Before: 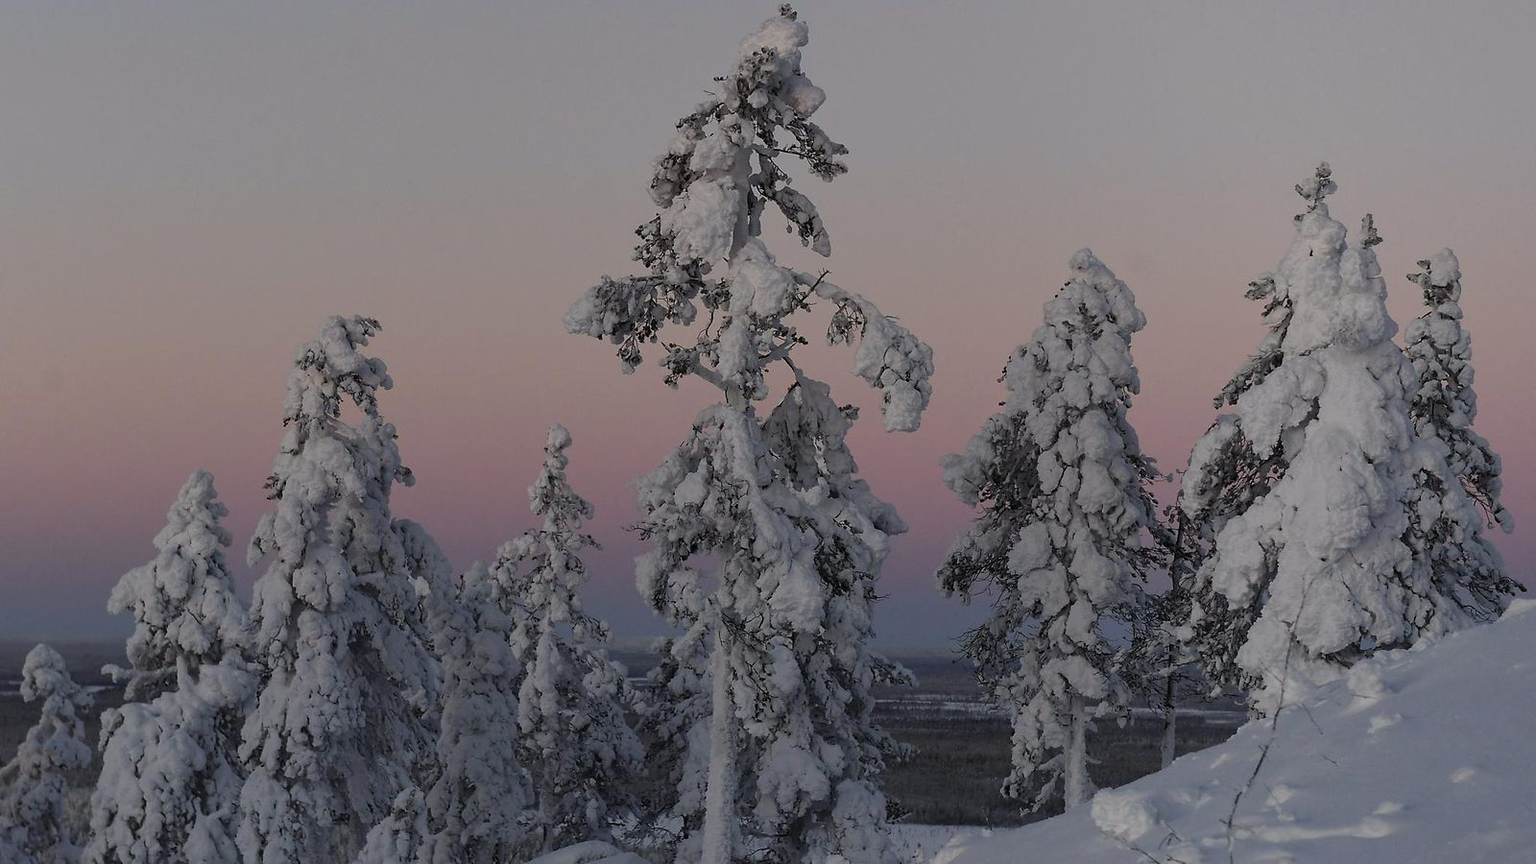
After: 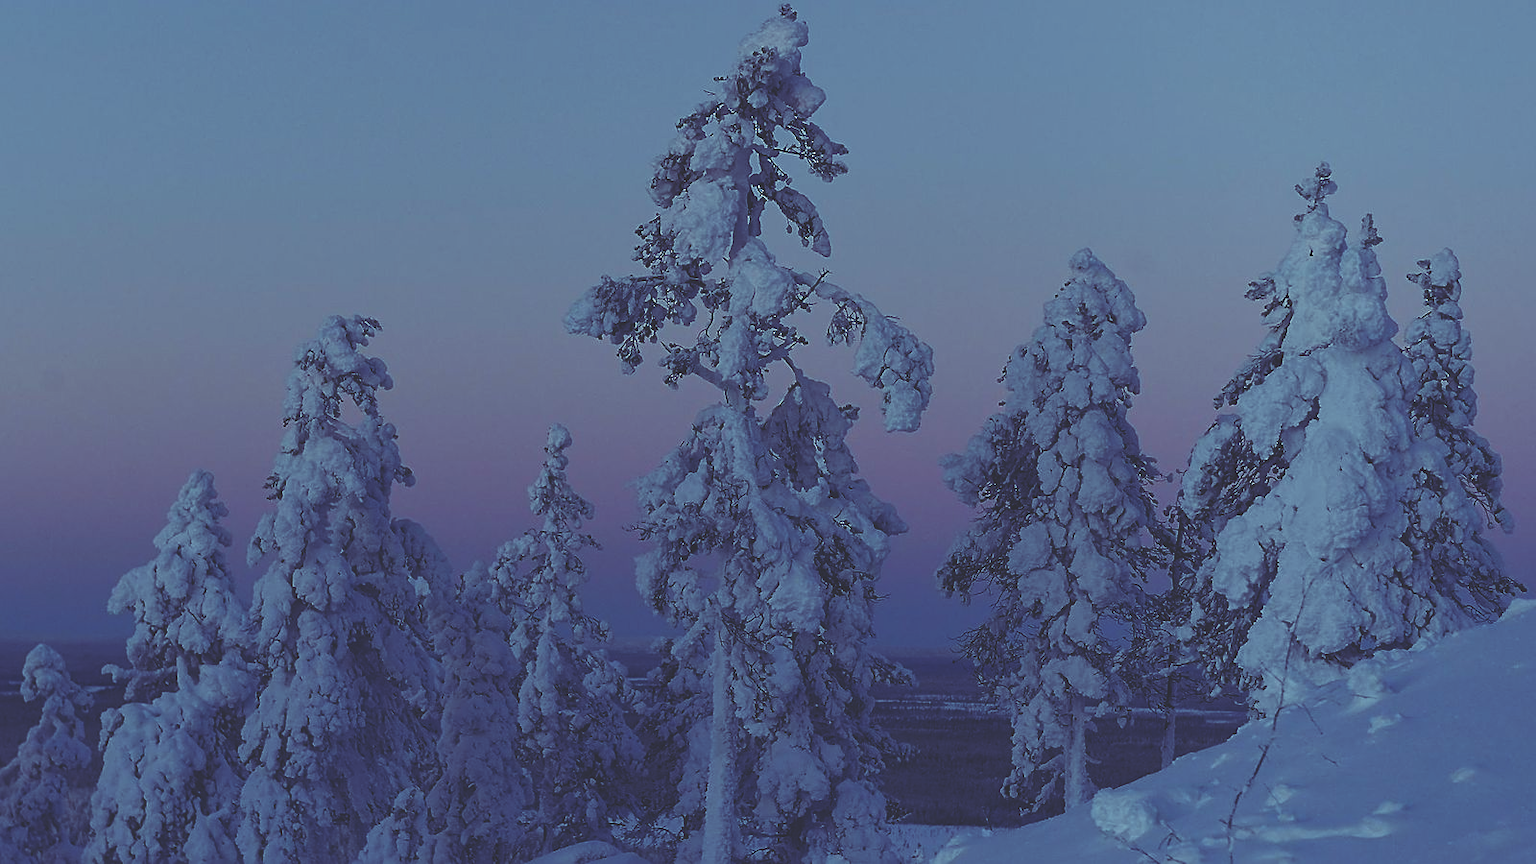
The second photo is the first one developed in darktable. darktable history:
sharpen: on, module defaults
rgb curve: curves: ch0 [(0, 0.186) (0.314, 0.284) (0.576, 0.466) (0.805, 0.691) (0.936, 0.886)]; ch1 [(0, 0.186) (0.314, 0.284) (0.581, 0.534) (0.771, 0.746) (0.936, 0.958)]; ch2 [(0, 0.216) (0.275, 0.39) (1, 1)], mode RGB, independent channels, compensate middle gray true, preserve colors none
